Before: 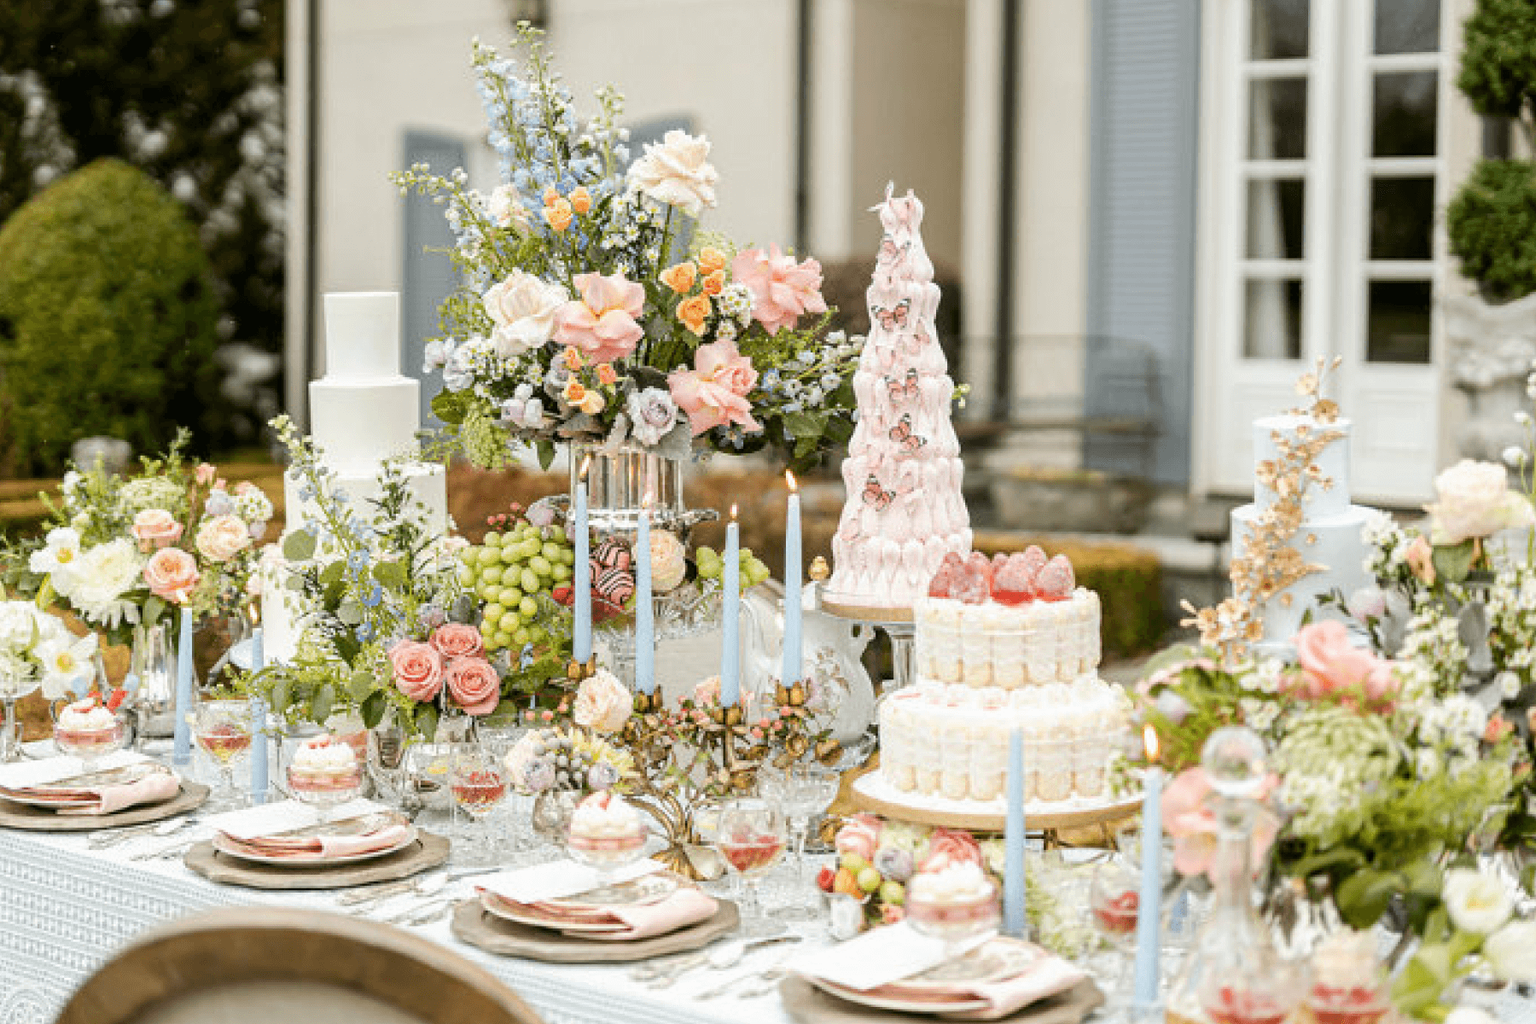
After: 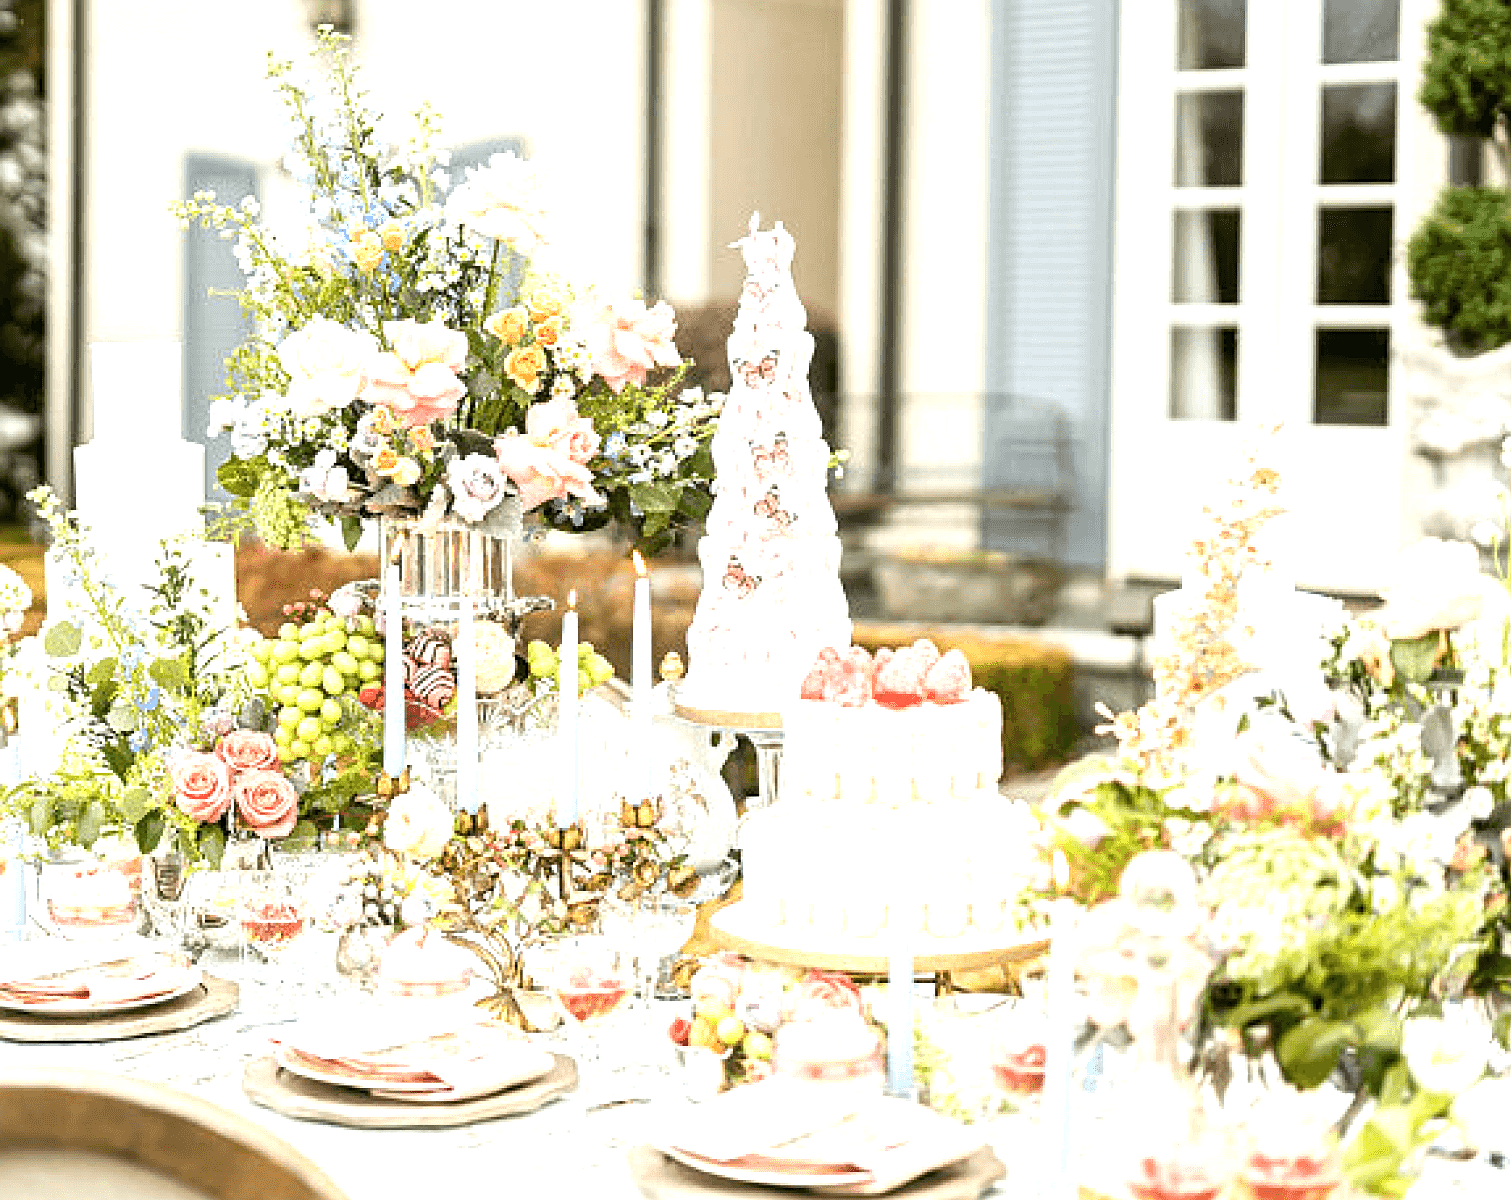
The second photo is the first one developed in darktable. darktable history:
sharpen: on, module defaults
crop: left 16.029%
exposure: exposure 1 EV, compensate exposure bias true, compensate highlight preservation false
